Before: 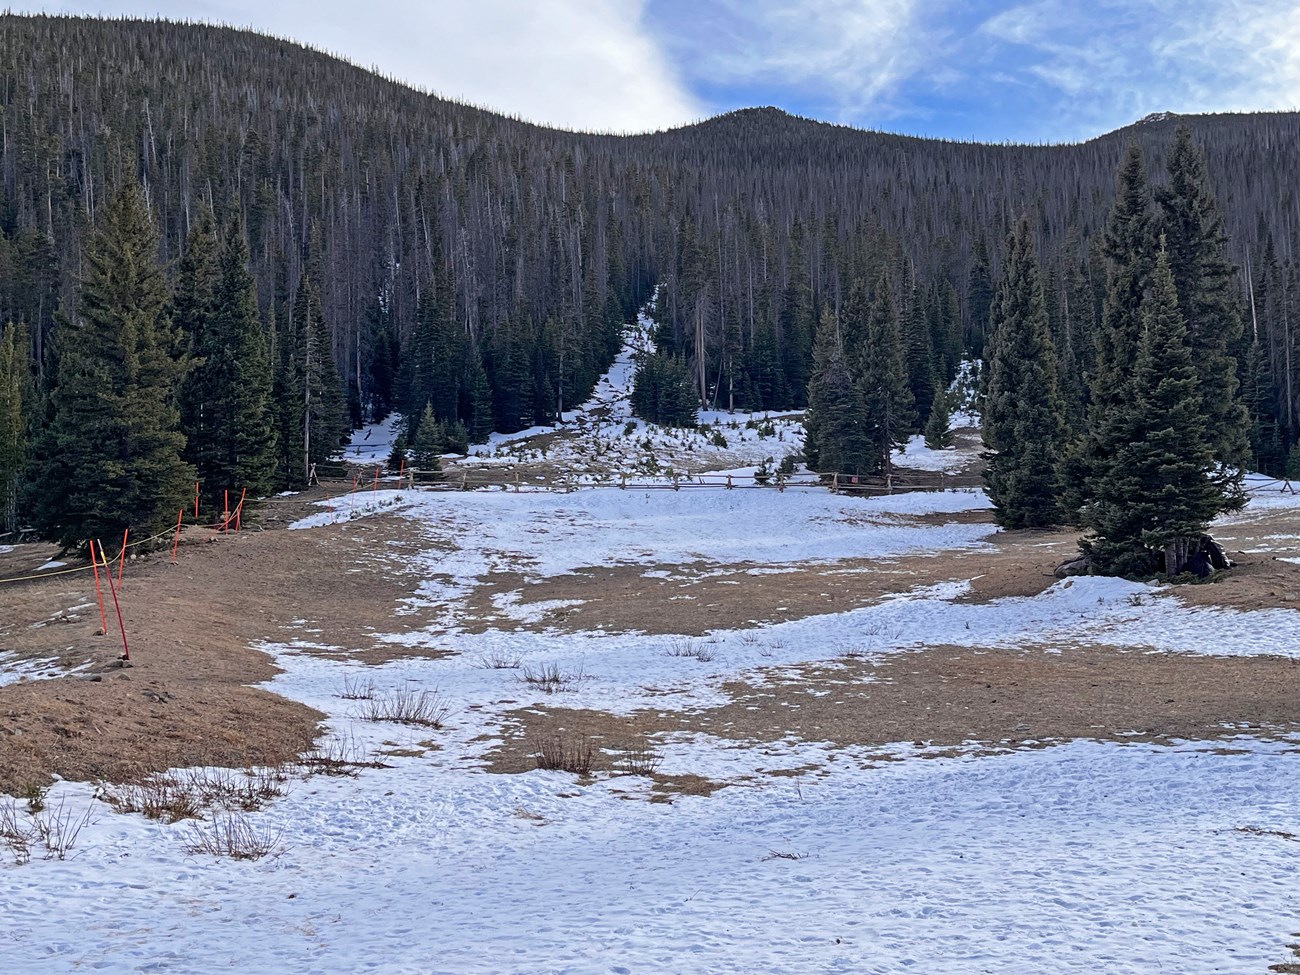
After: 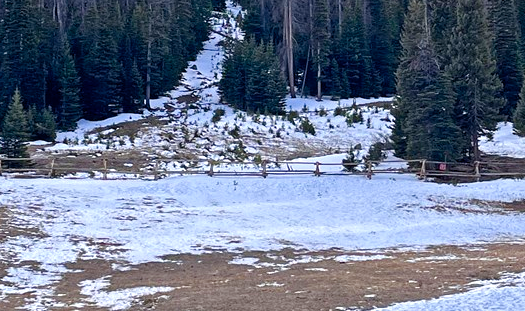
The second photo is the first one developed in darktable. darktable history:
crop: left 31.751%, top 32.172%, right 27.8%, bottom 35.83%
color balance rgb: perceptual saturation grading › global saturation 25%, perceptual saturation grading › highlights -50%, perceptual saturation grading › shadows 30%, perceptual brilliance grading › global brilliance 12%, global vibrance 20%
